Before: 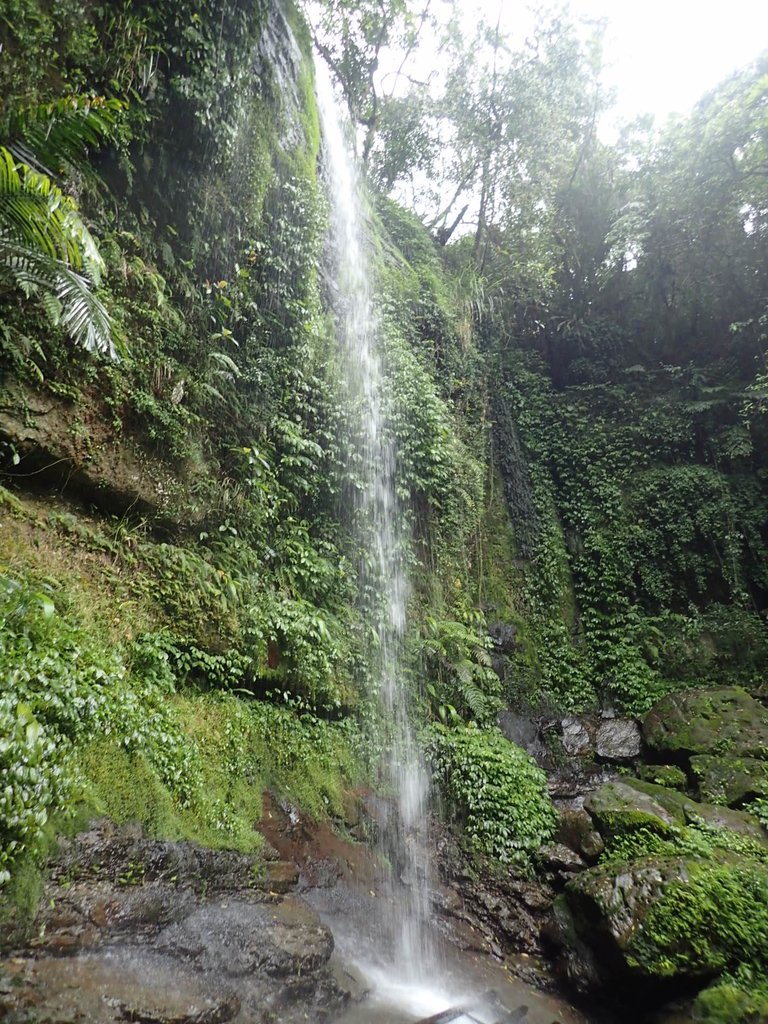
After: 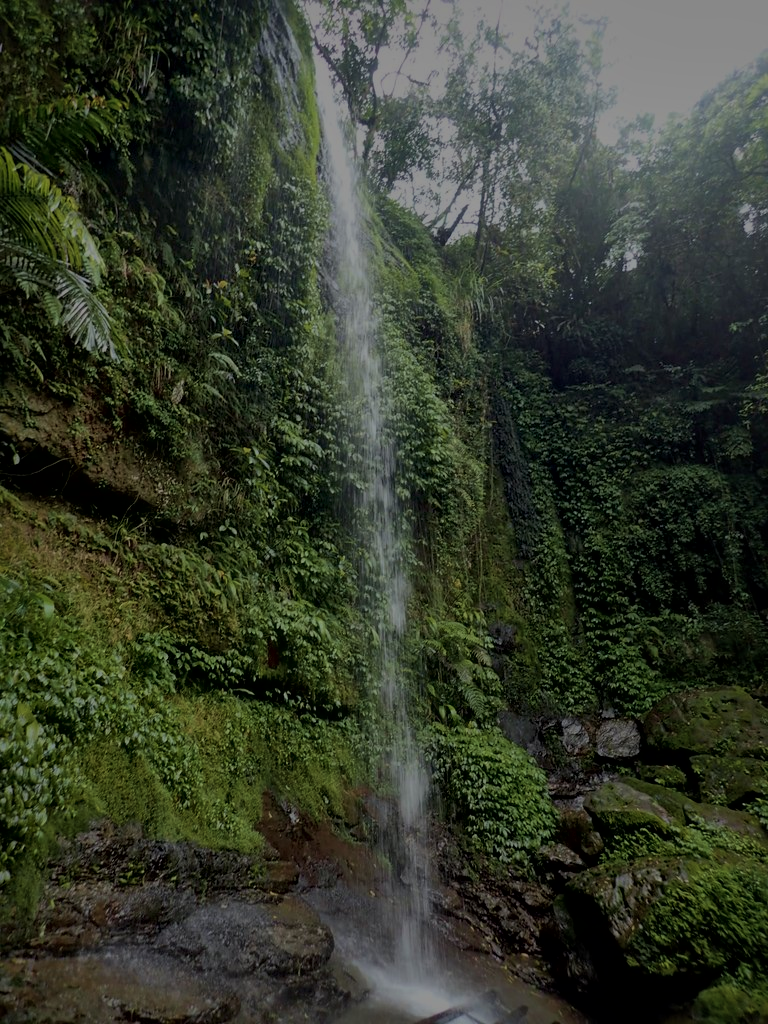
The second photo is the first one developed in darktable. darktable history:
local contrast: mode bilateral grid, contrast 19, coarseness 49, detail 150%, midtone range 0.2
exposure: exposure -2.022 EV, compensate exposure bias true, compensate highlight preservation false
velvia: strength 55.82%
